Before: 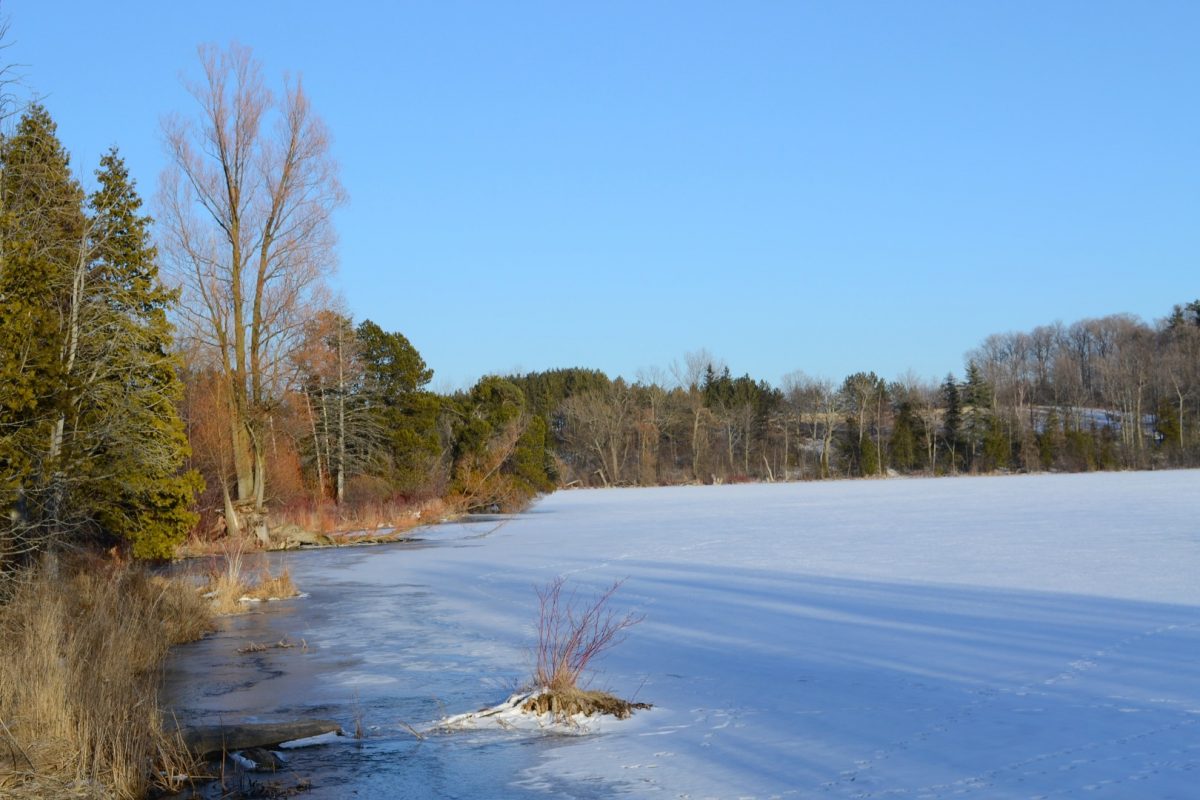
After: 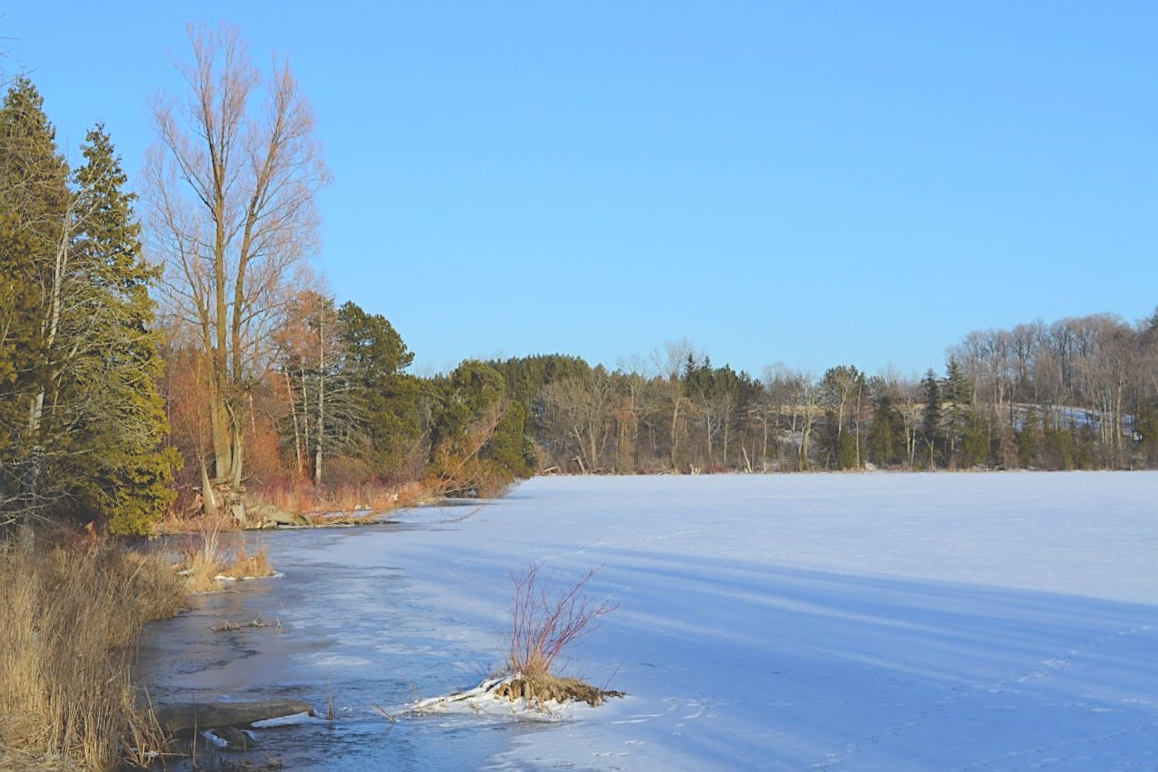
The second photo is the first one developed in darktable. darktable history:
crop and rotate: angle -1.38°
exposure: black level correction -0.022, exposure -0.037 EV, compensate highlight preservation false
contrast brightness saturation: contrast -0.099, brightness 0.048, saturation 0.077
levels: levels [0.073, 0.497, 0.972]
sharpen: on, module defaults
